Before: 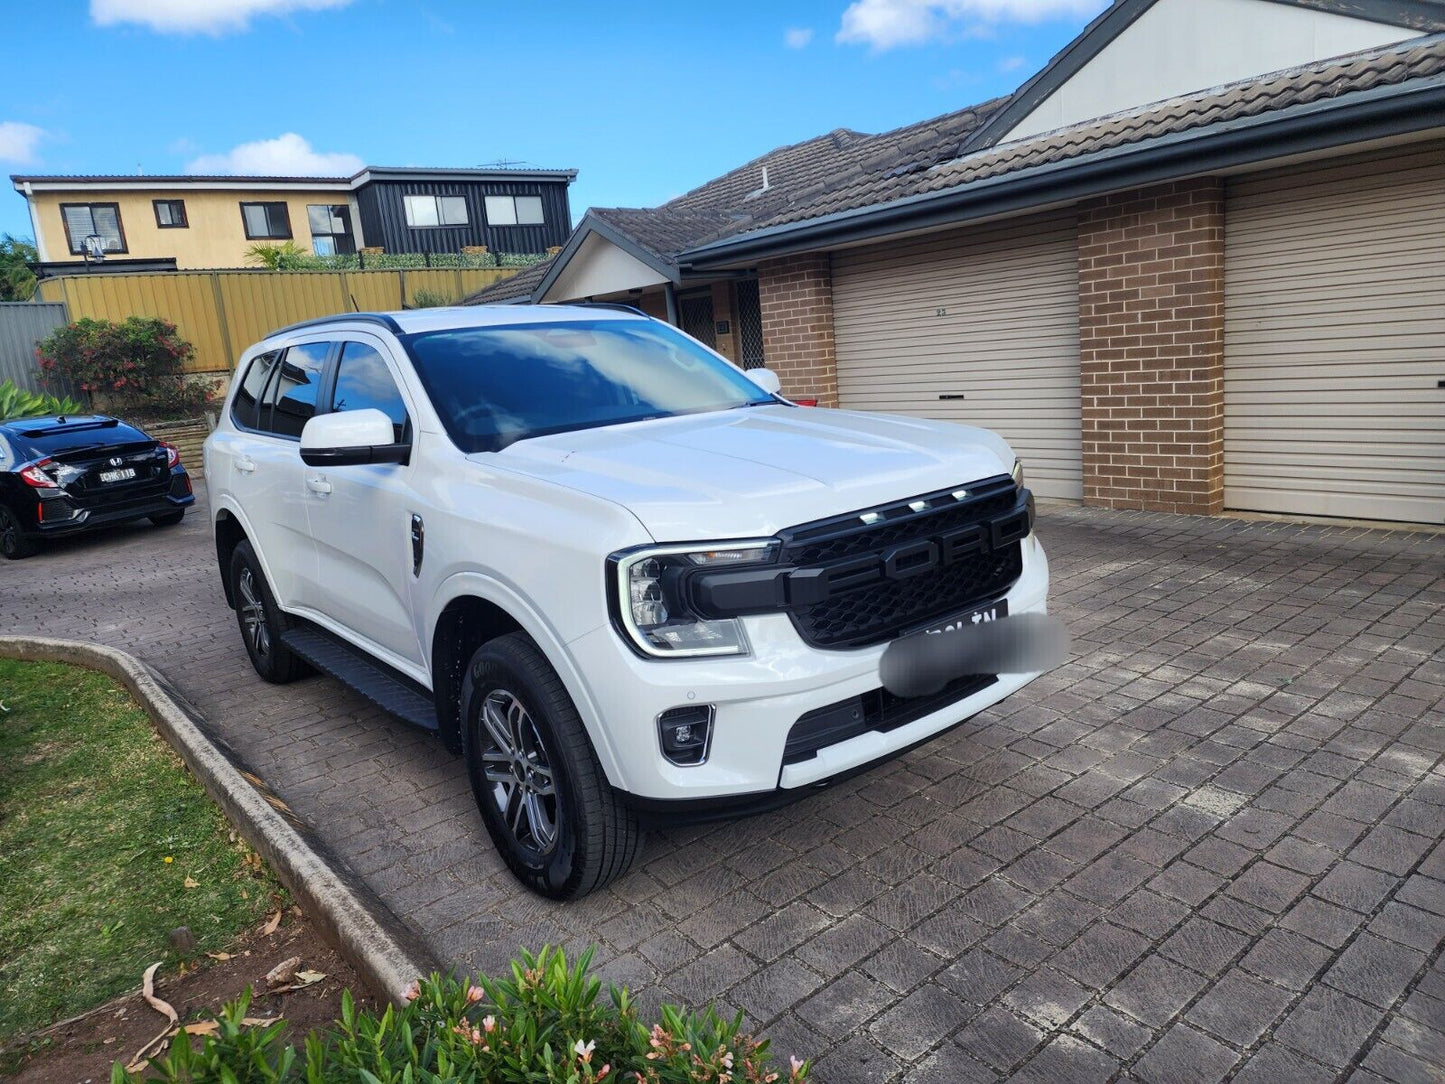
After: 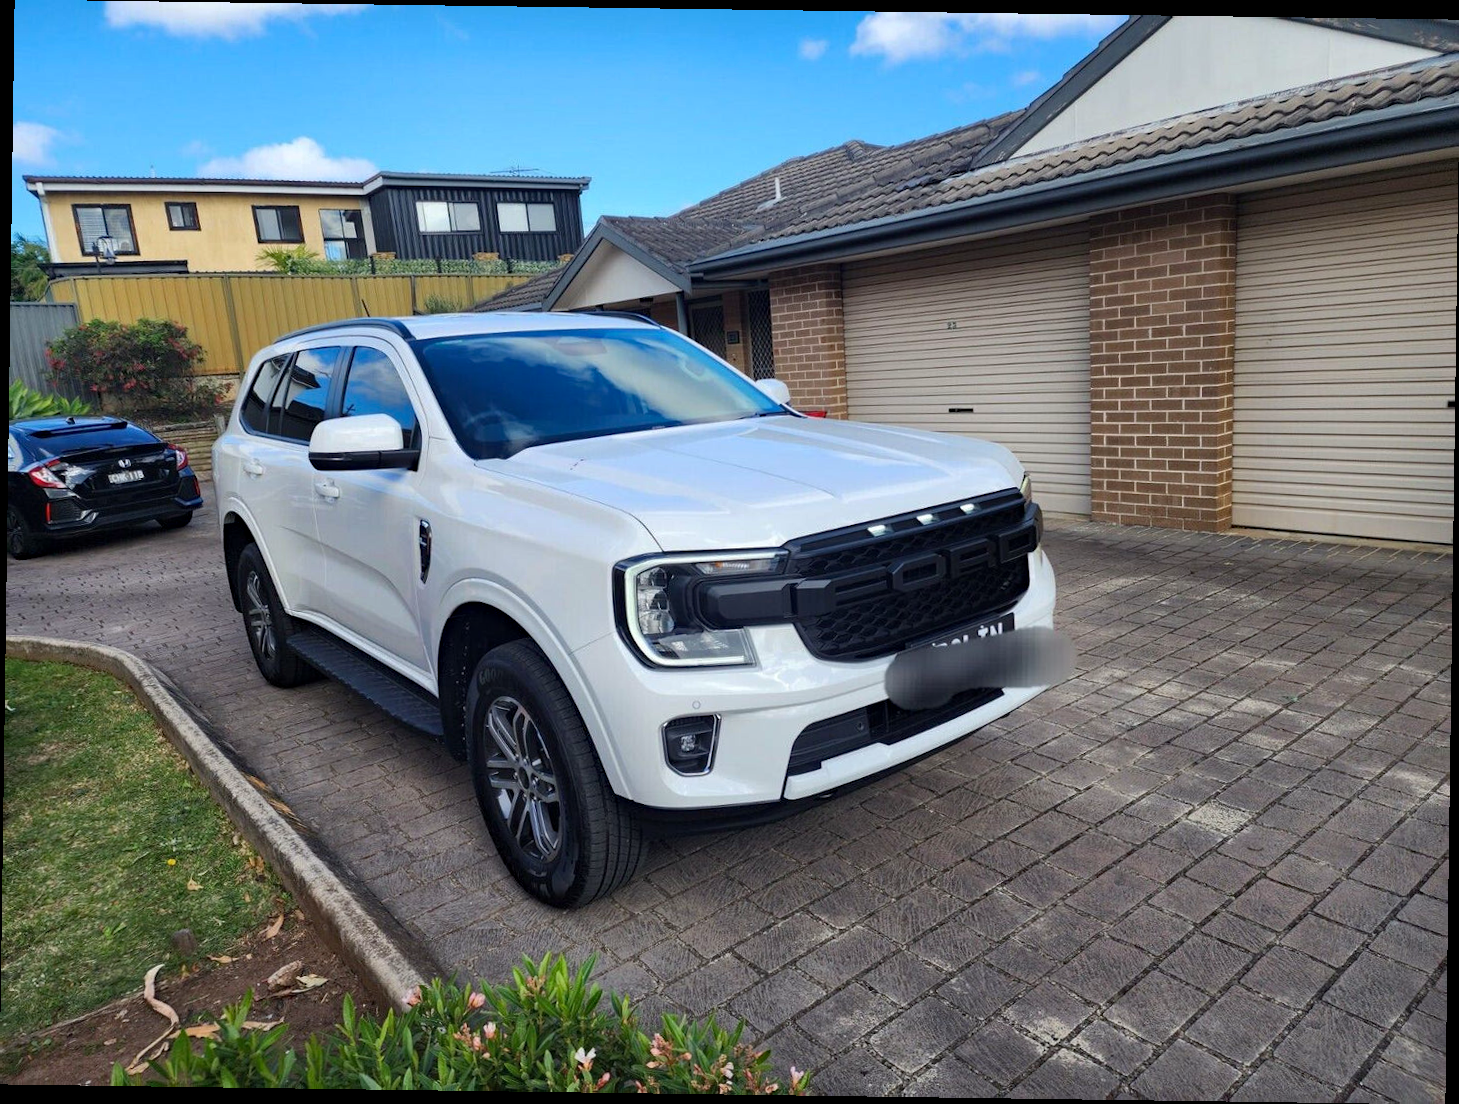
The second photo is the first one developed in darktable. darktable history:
rotate and perspective: rotation 0.8°, automatic cropping off
haze removal: compatibility mode true, adaptive false
